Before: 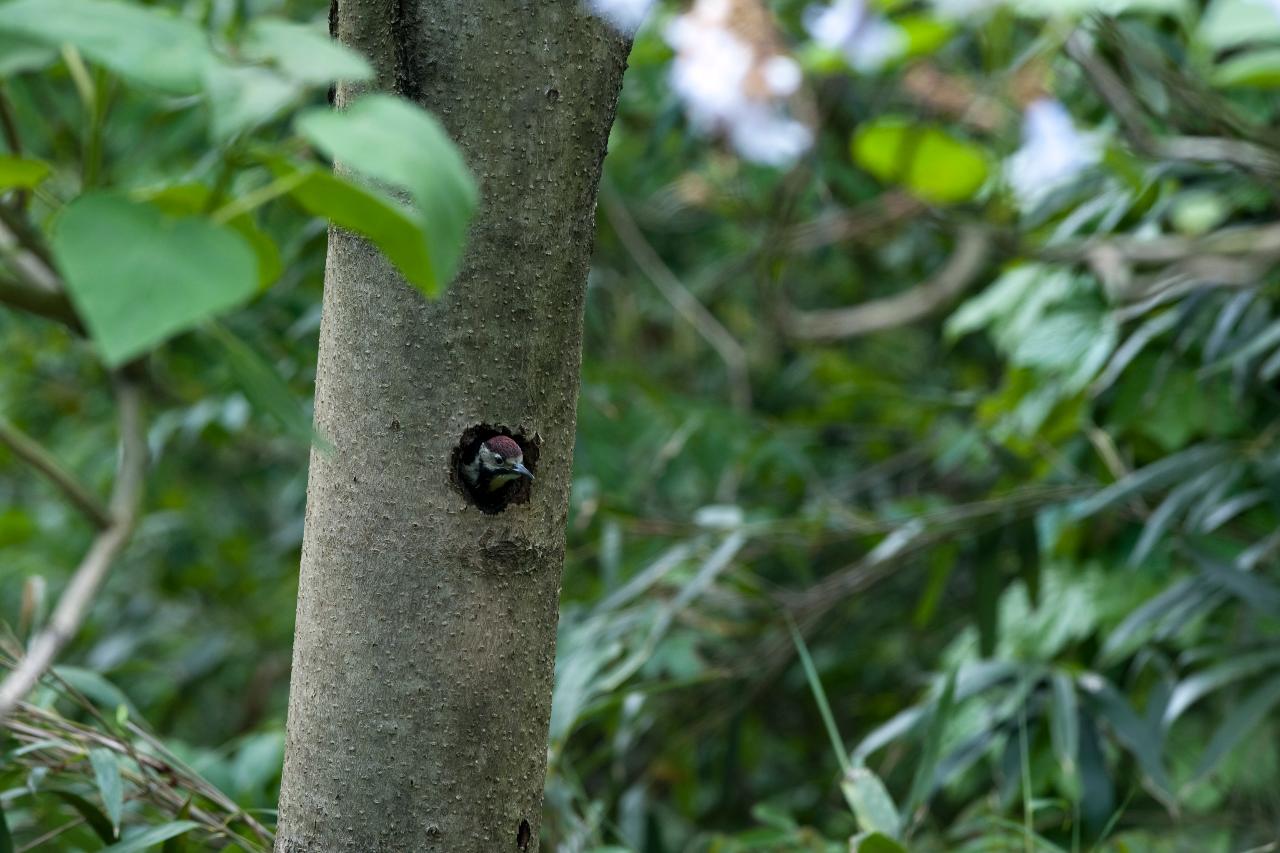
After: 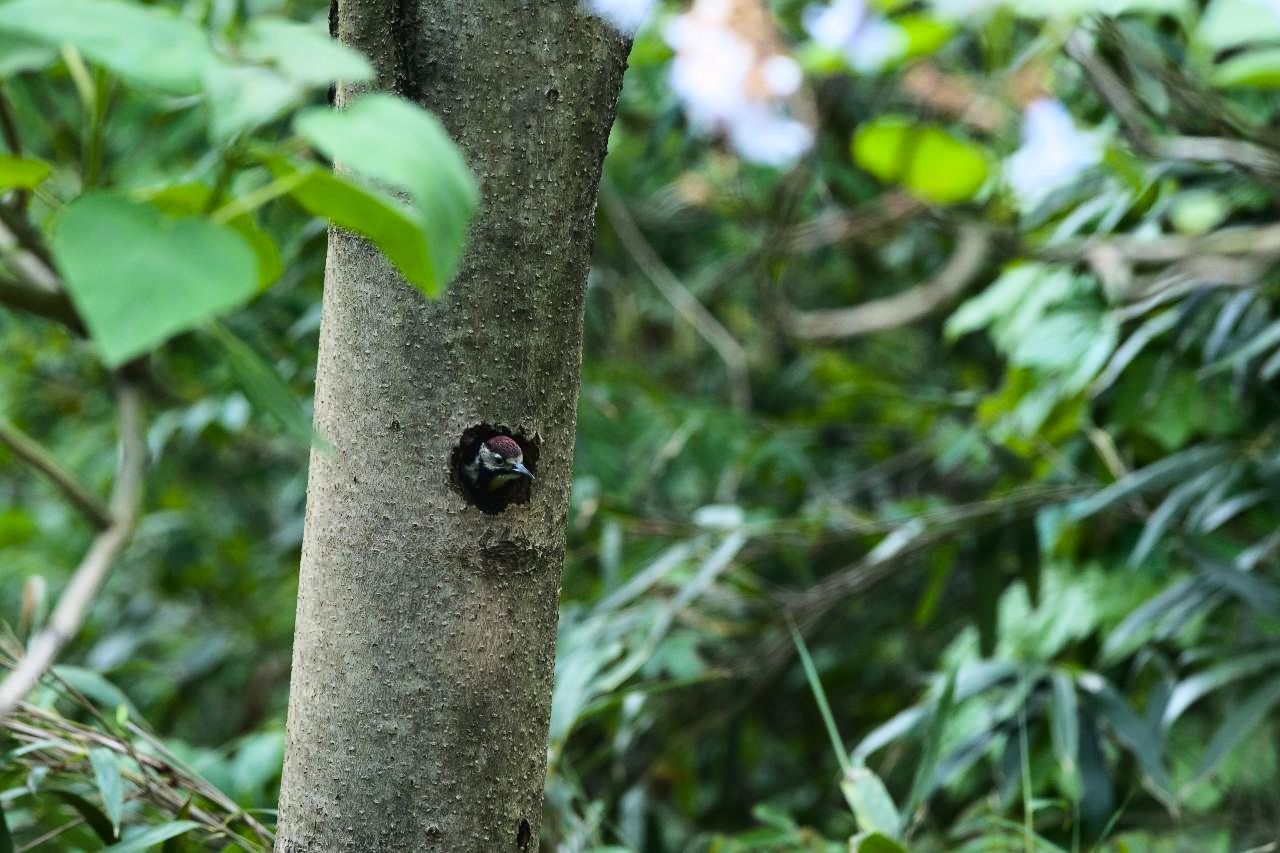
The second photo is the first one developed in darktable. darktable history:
tone curve: curves: ch0 [(0, 0.023) (0.103, 0.087) (0.277, 0.28) (0.46, 0.554) (0.569, 0.68) (0.735, 0.843) (0.994, 0.984)]; ch1 [(0, 0) (0.324, 0.285) (0.456, 0.438) (0.488, 0.497) (0.512, 0.503) (0.535, 0.535) (0.599, 0.606) (0.715, 0.738) (1, 1)]; ch2 [(0, 0) (0.369, 0.388) (0.449, 0.431) (0.478, 0.471) (0.502, 0.503) (0.55, 0.553) (0.603, 0.602) (0.656, 0.713) (1, 1)], color space Lab, linked channels, preserve colors none
